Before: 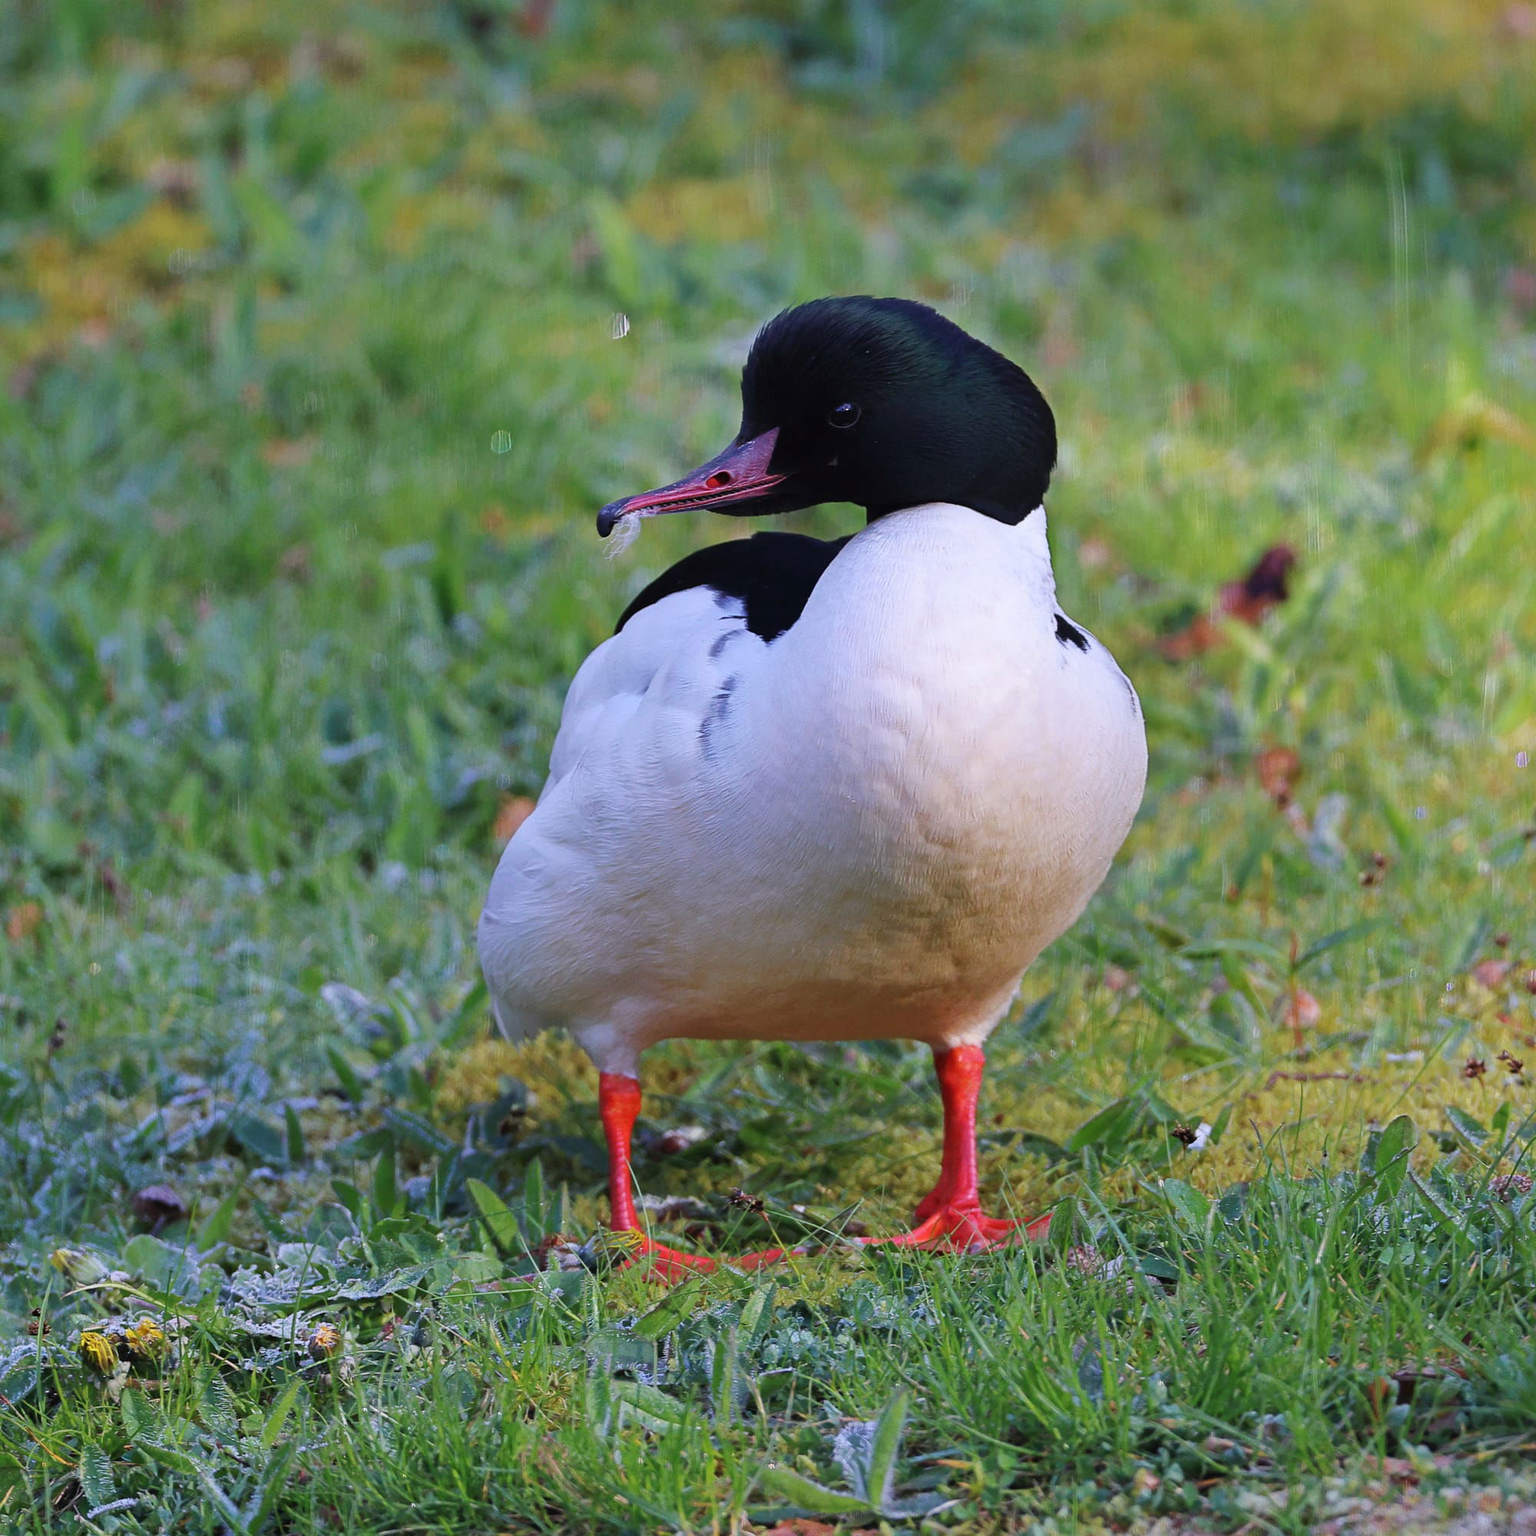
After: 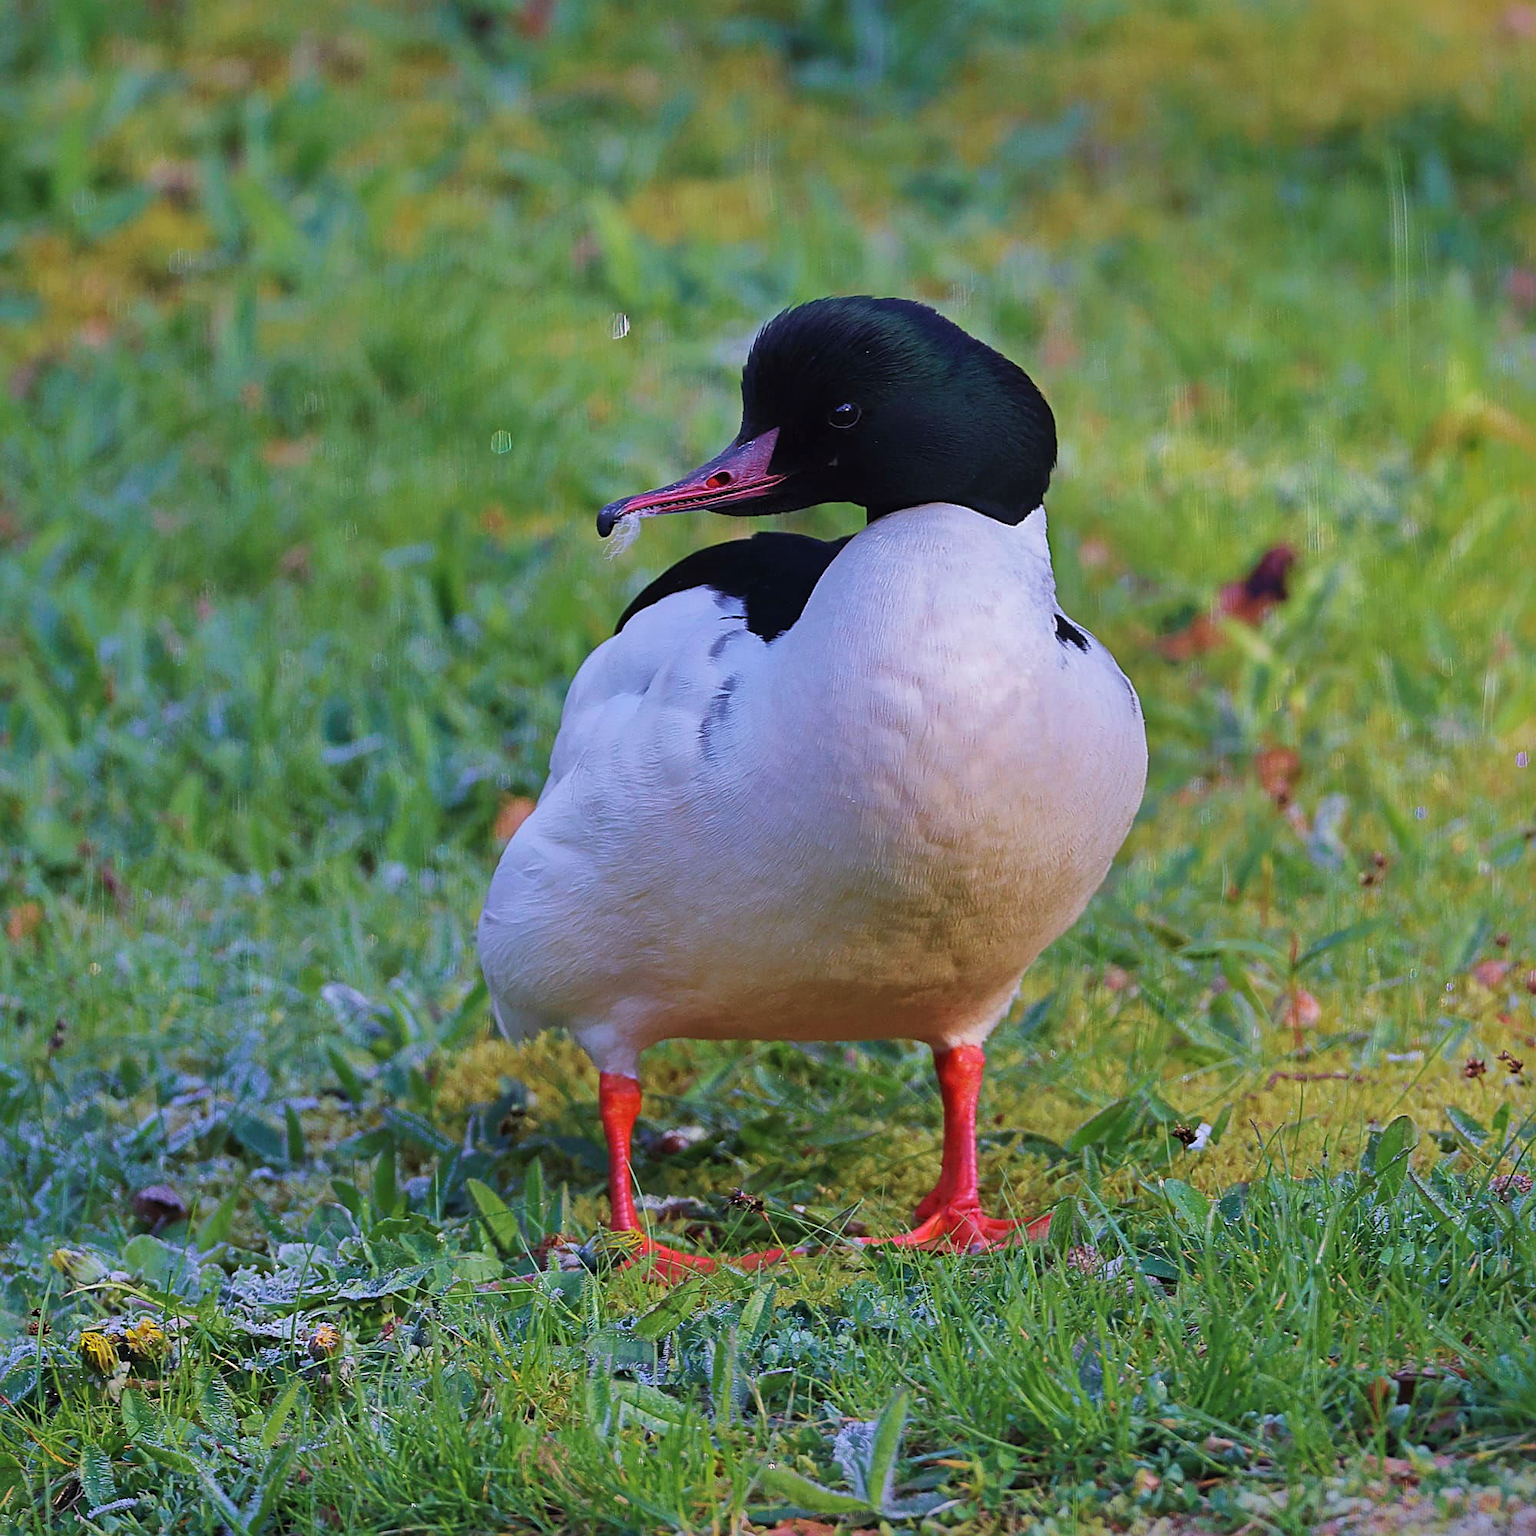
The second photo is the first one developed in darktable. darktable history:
sharpen: on, module defaults
velvia: on, module defaults
shadows and highlights: shadows 25.58, highlights -70.28
